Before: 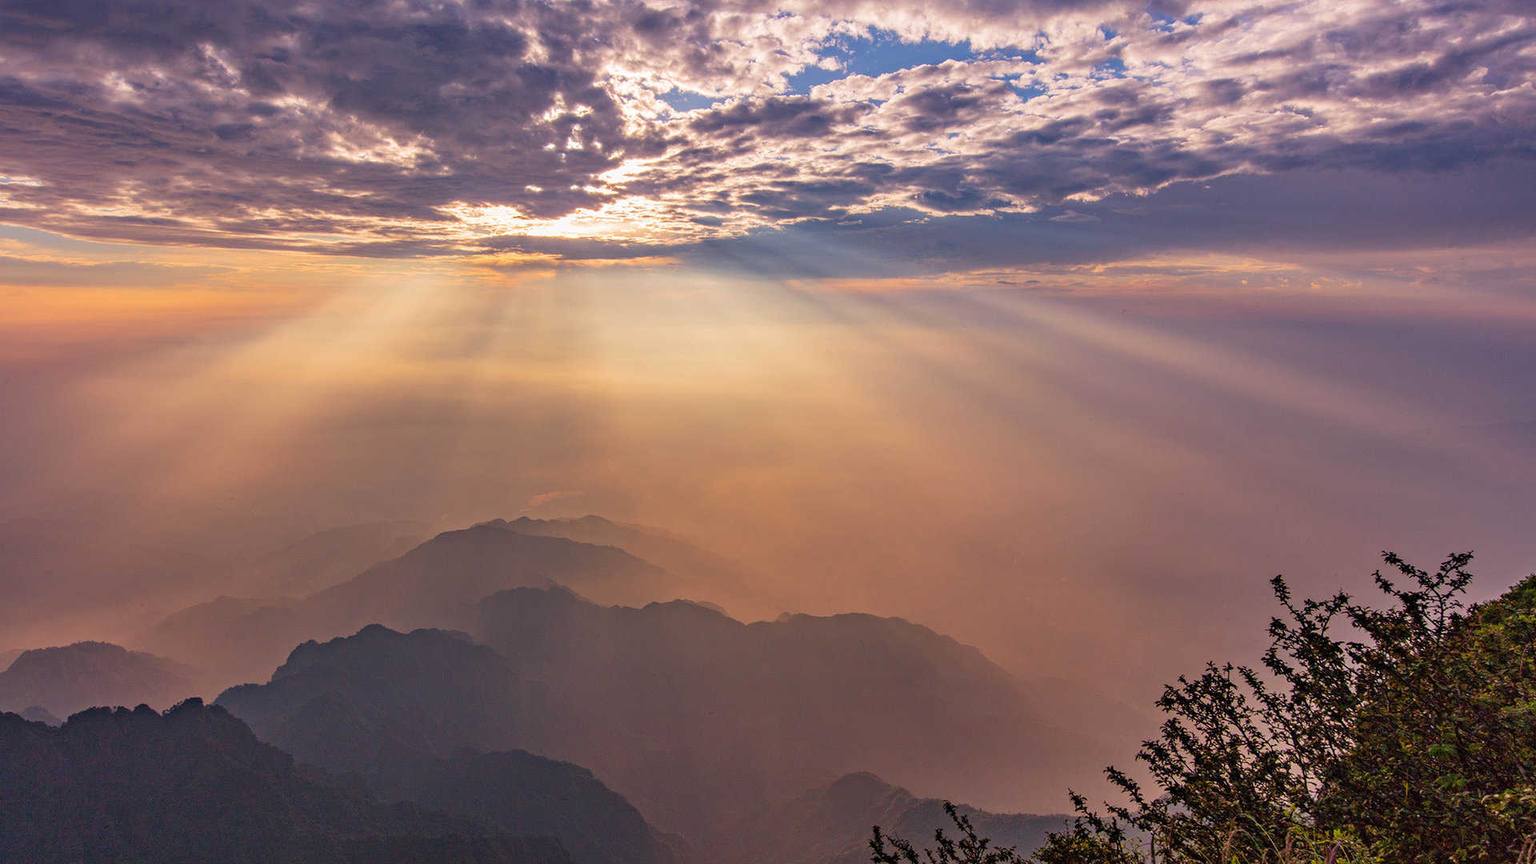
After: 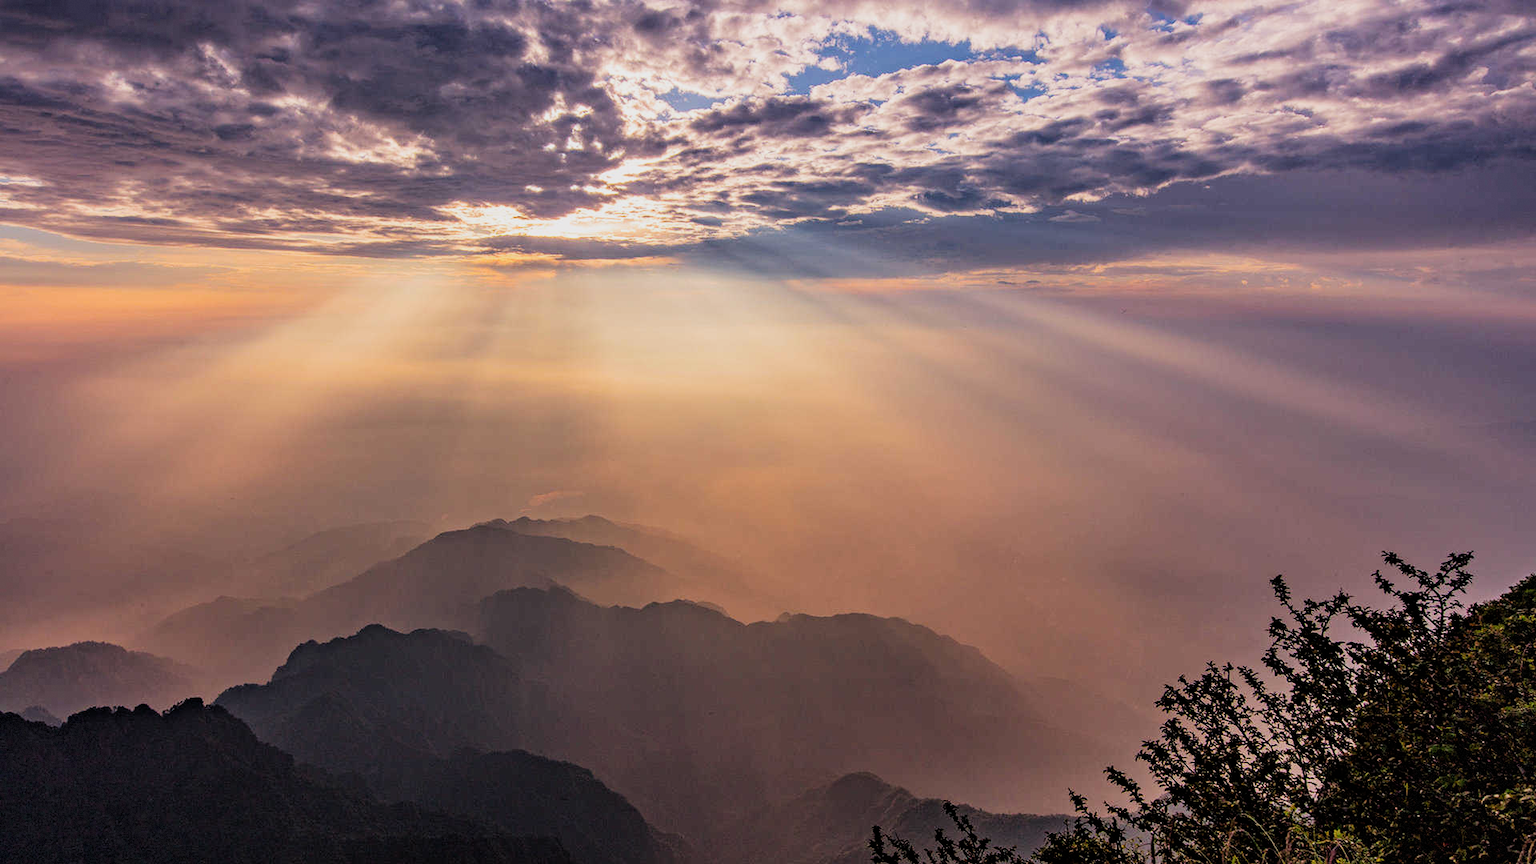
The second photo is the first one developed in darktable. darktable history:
vignetting: fall-off start 100%, fall-off radius 71%, brightness -0.434, saturation -0.2, width/height ratio 1.178, dithering 8-bit output, unbound false
filmic rgb: black relative exposure -5 EV, white relative exposure 3.5 EV, hardness 3.19, contrast 1.3, highlights saturation mix -50%
